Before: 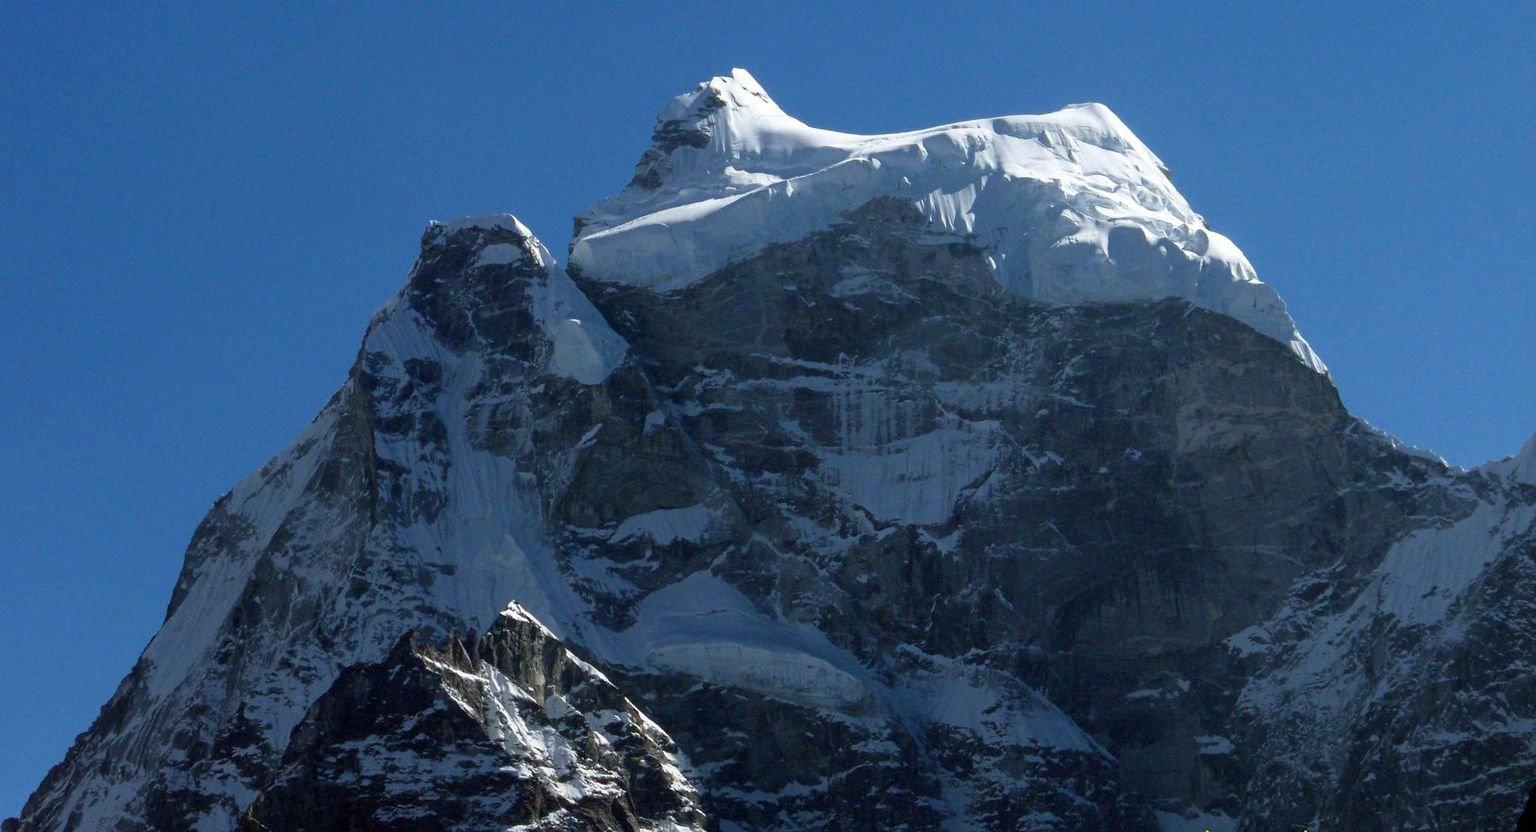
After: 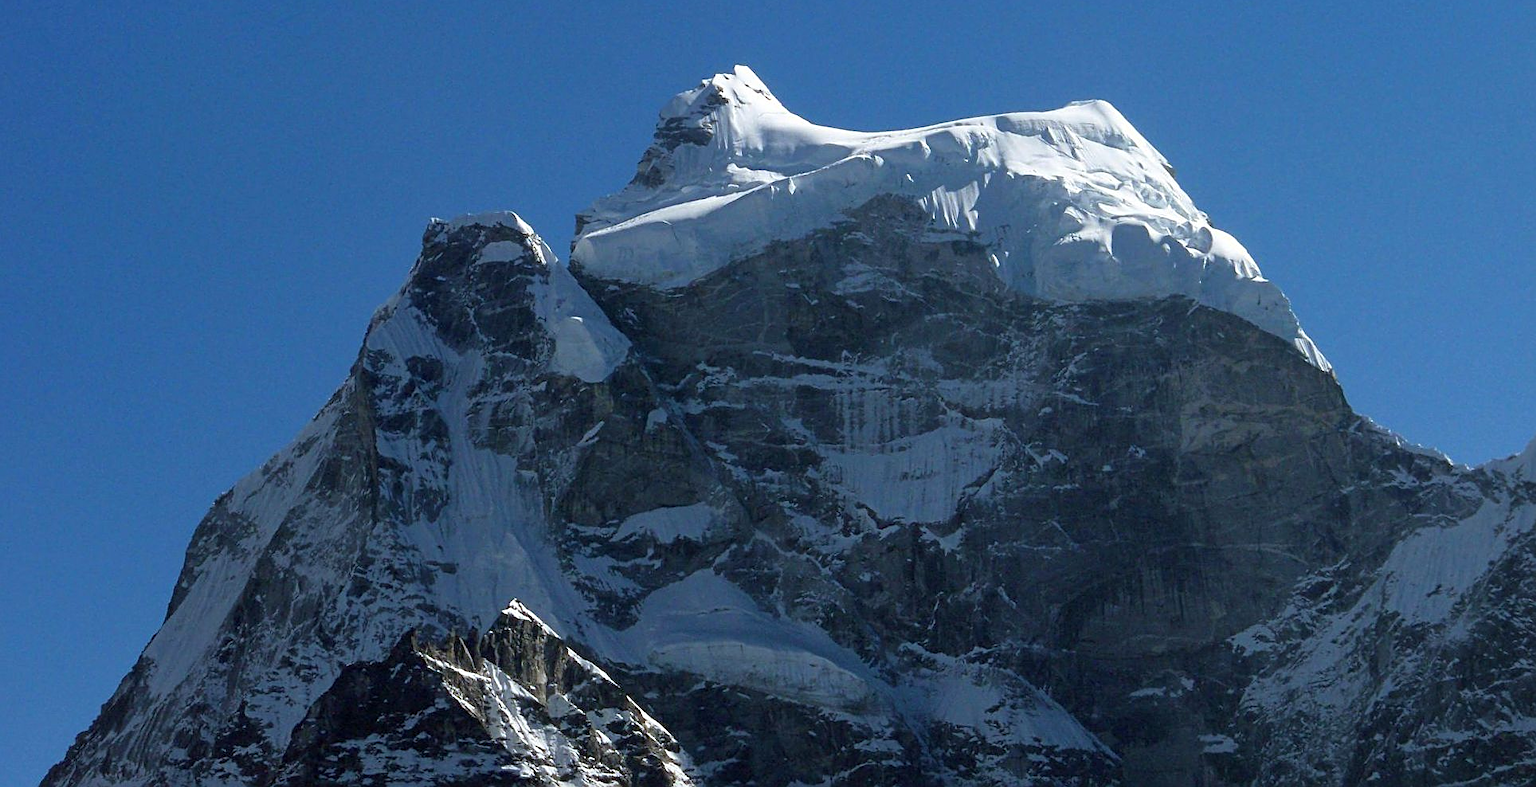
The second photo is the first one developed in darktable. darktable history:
sharpen: on, module defaults
exposure: compensate highlight preservation false
shadows and highlights: shadows 20.91, highlights -35.45, soften with gaussian
crop: top 0.448%, right 0.264%, bottom 5.045%
